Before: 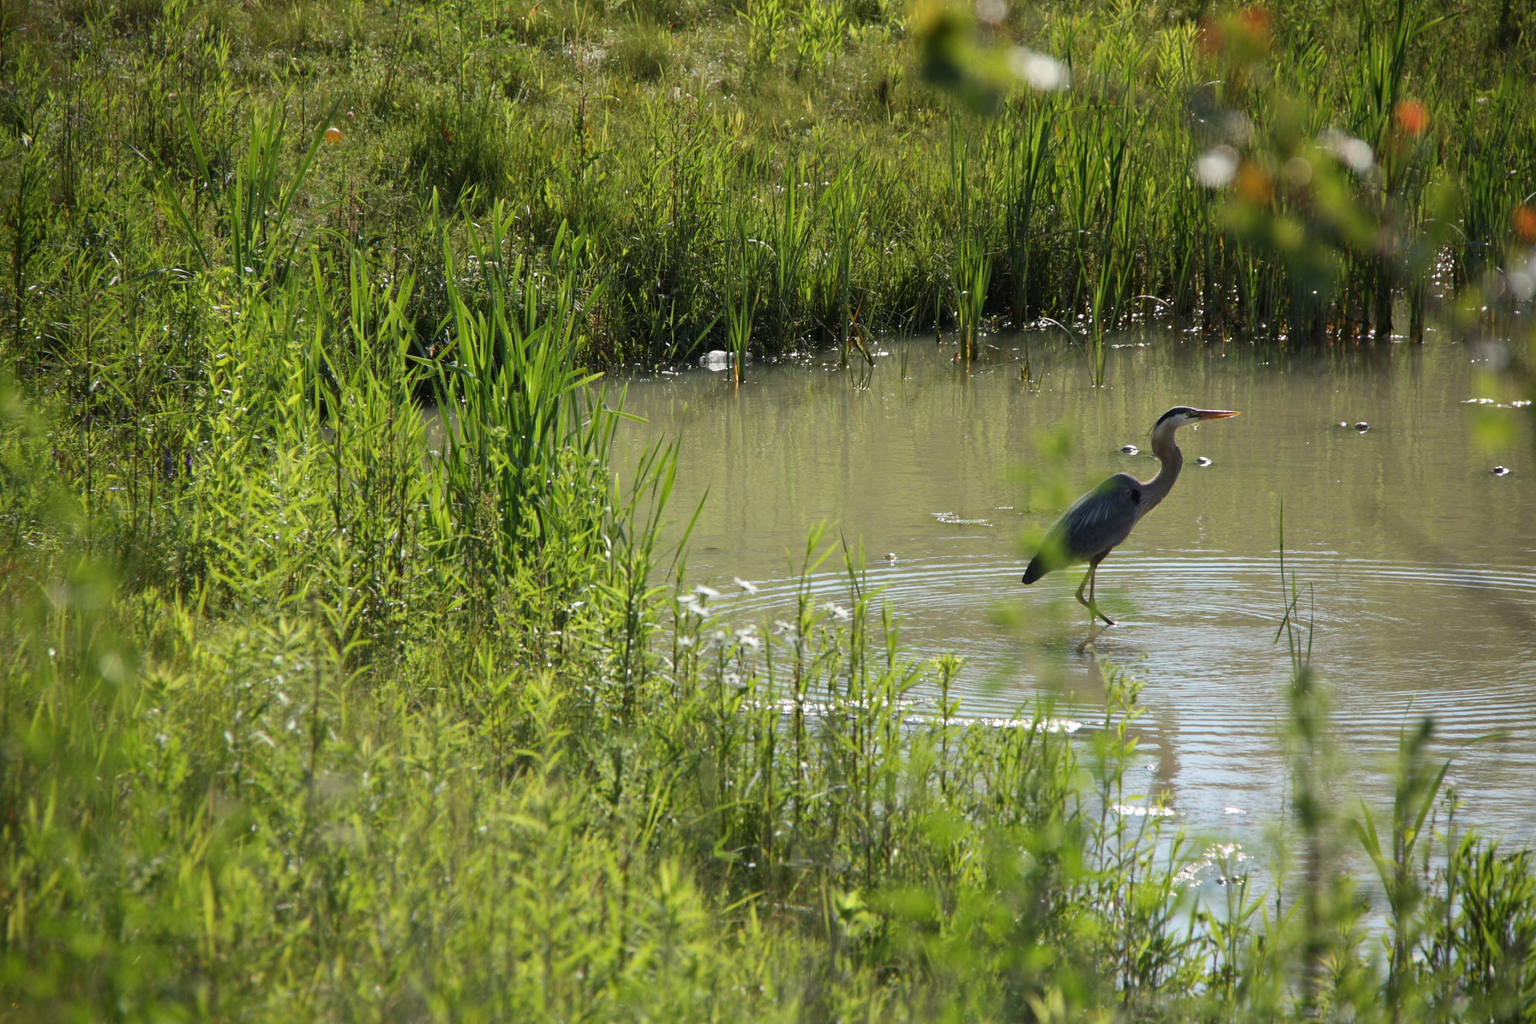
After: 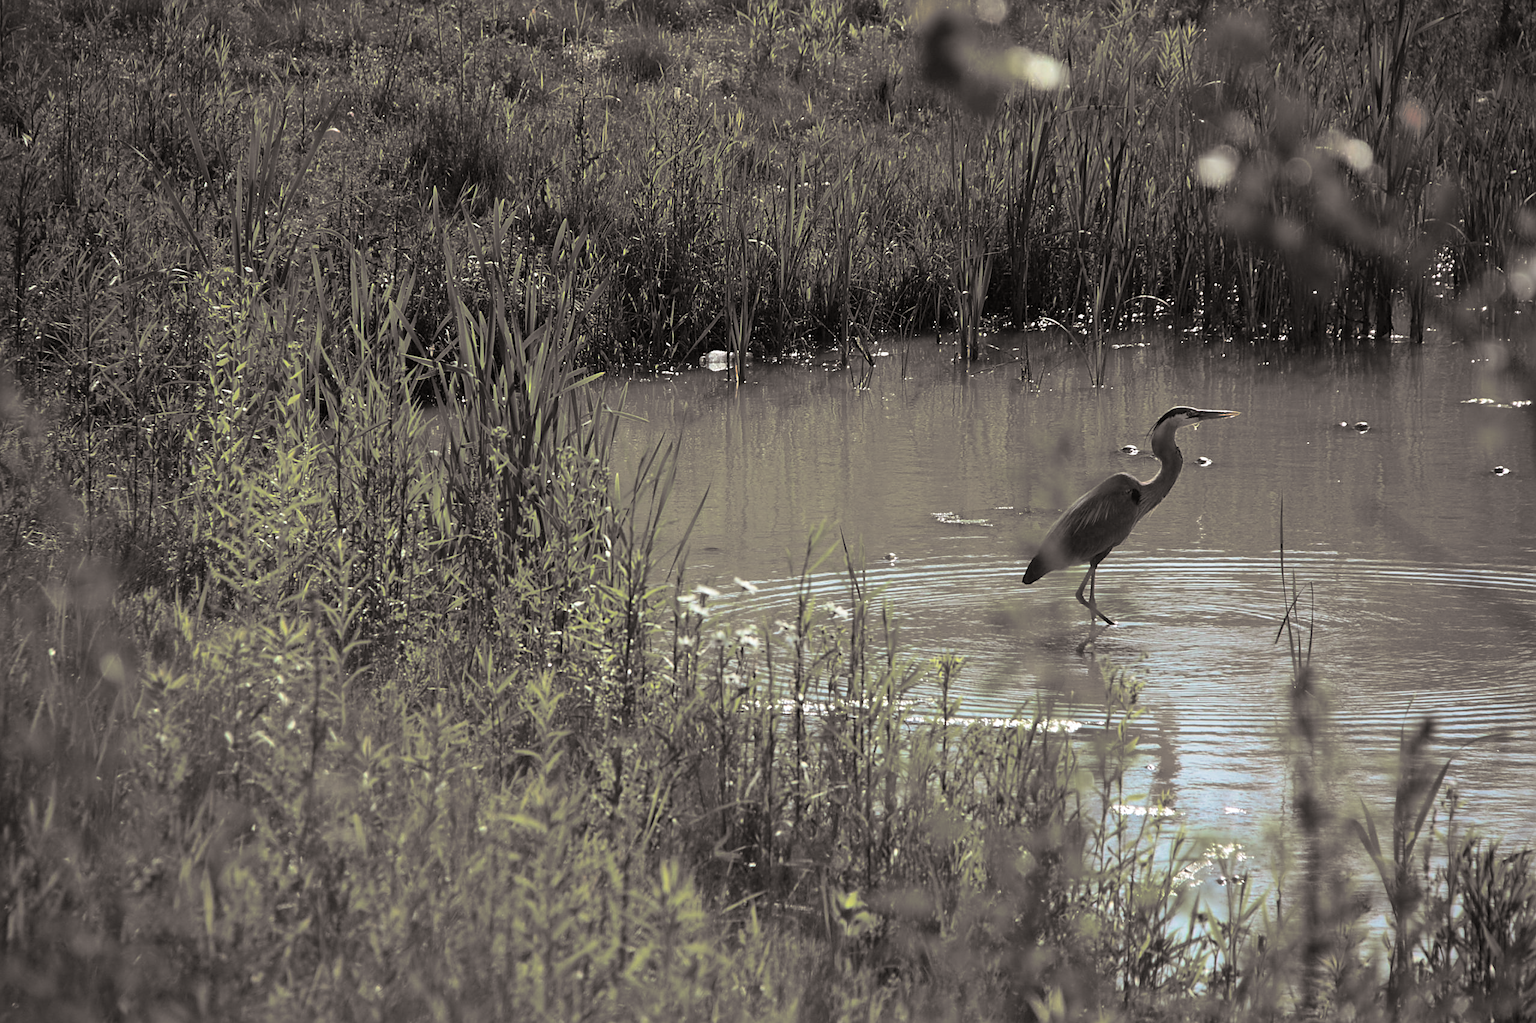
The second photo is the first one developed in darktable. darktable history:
split-toning: shadows › hue 26°, shadows › saturation 0.09, highlights › hue 40°, highlights › saturation 0.18, balance -63, compress 0%
color balance rgb: perceptual saturation grading › global saturation 20%, global vibrance 20%
sharpen: on, module defaults
